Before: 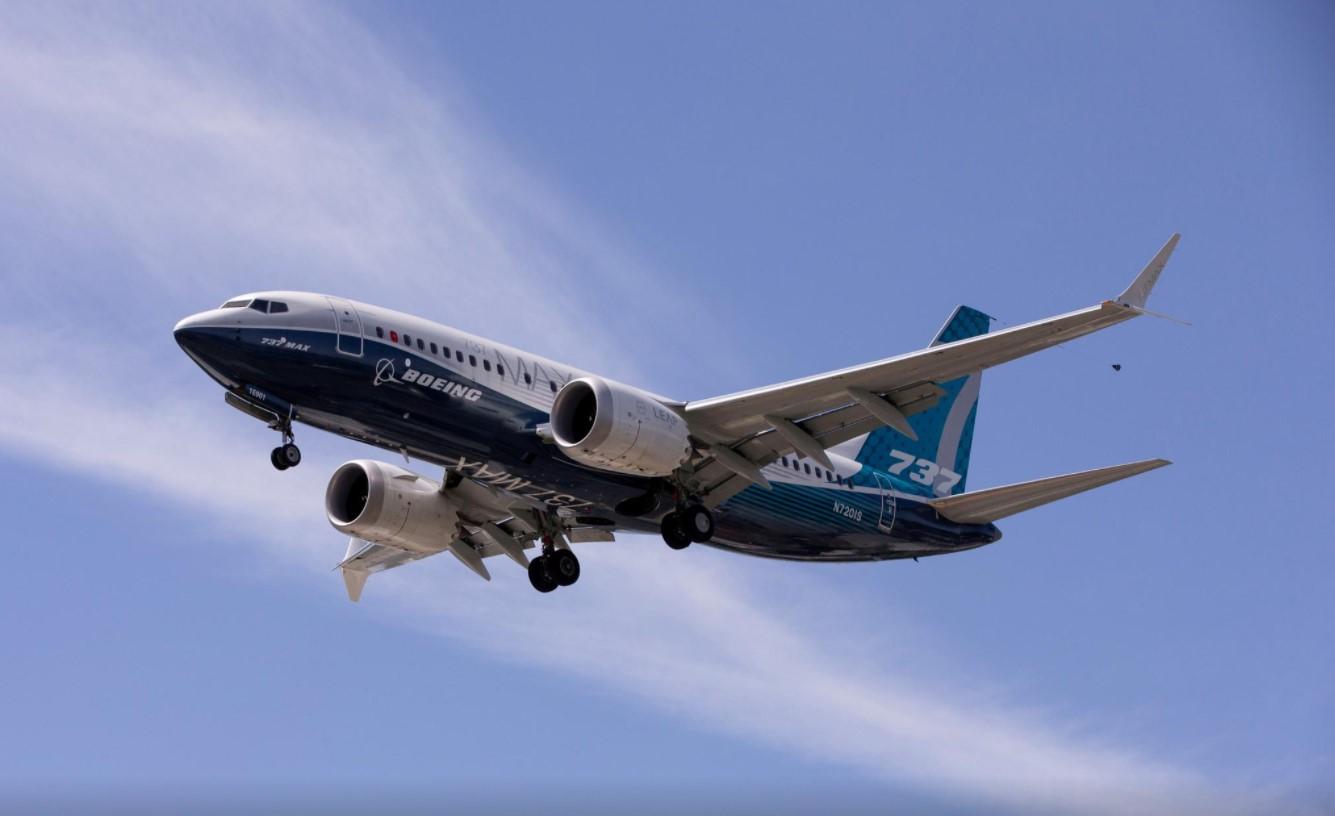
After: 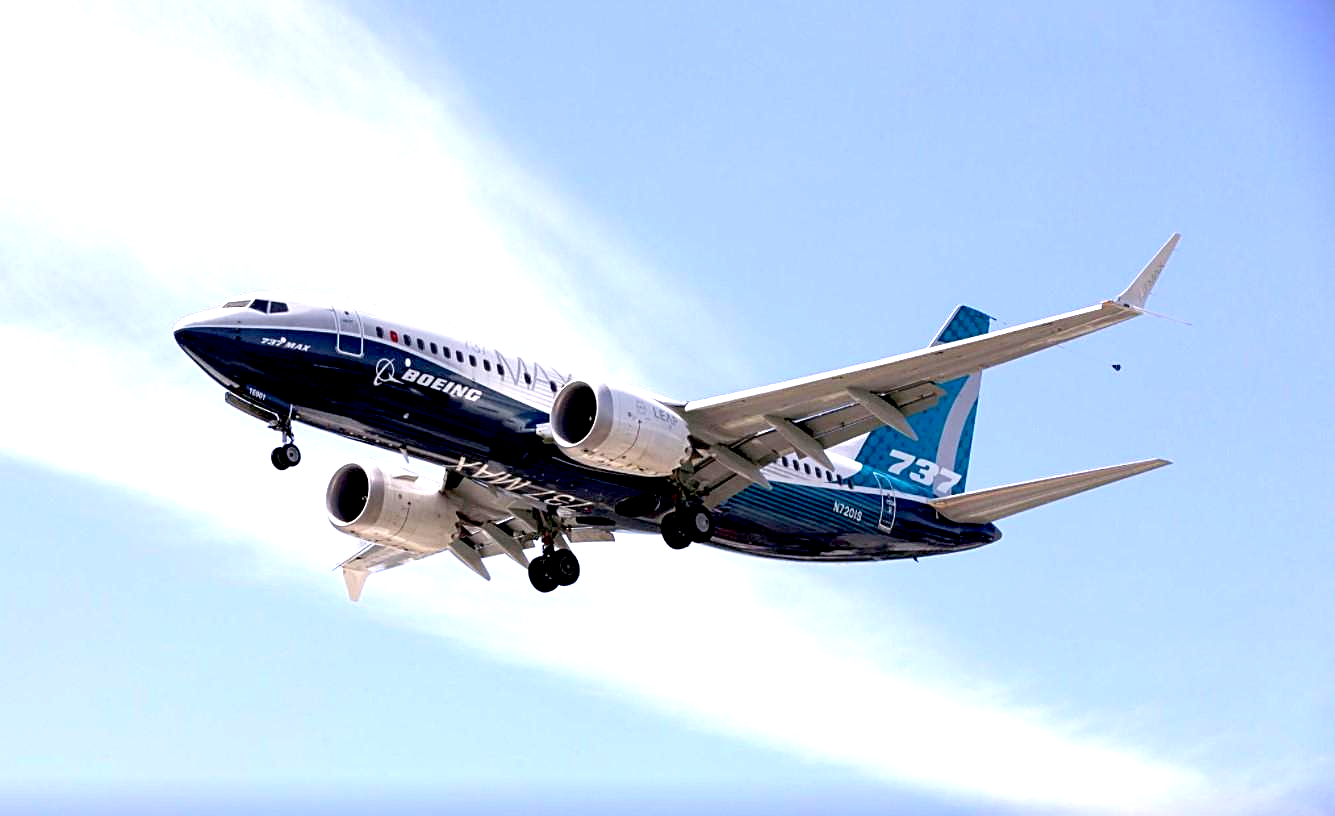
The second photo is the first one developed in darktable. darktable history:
exposure: black level correction 0.008, exposure 1.426 EV, compensate exposure bias true, compensate highlight preservation false
sharpen: on, module defaults
